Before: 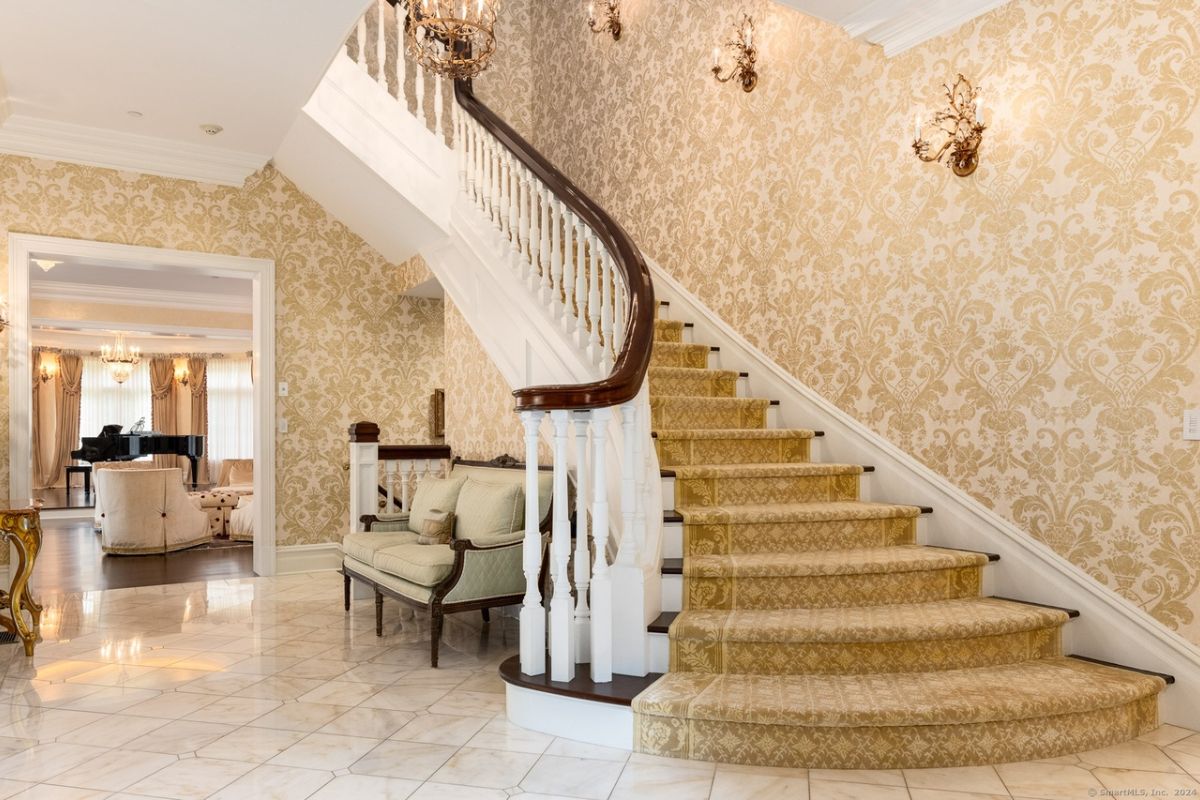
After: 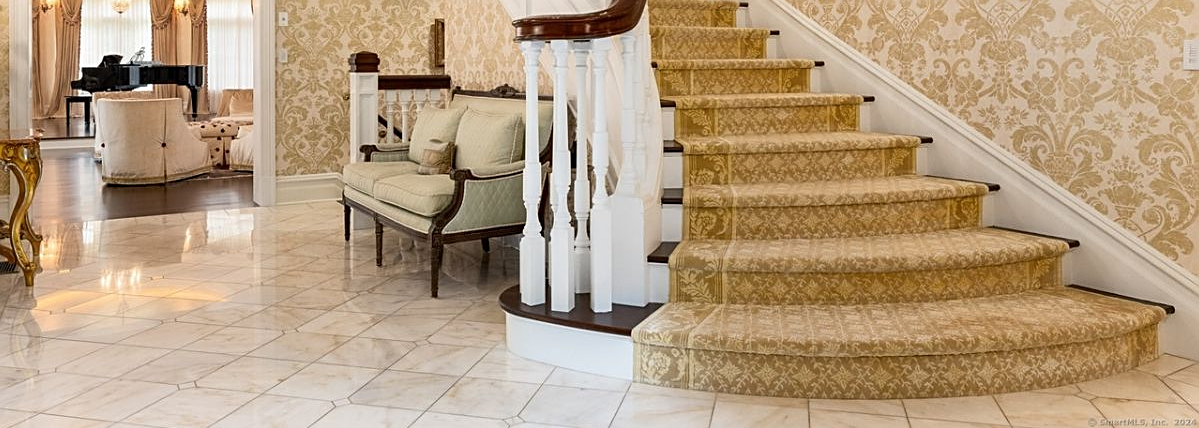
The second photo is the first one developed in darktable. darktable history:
crop and rotate: top 46.425%, right 0.079%
shadows and highlights: shadows 20.59, highlights -20.58, soften with gaussian
sharpen: on, module defaults
